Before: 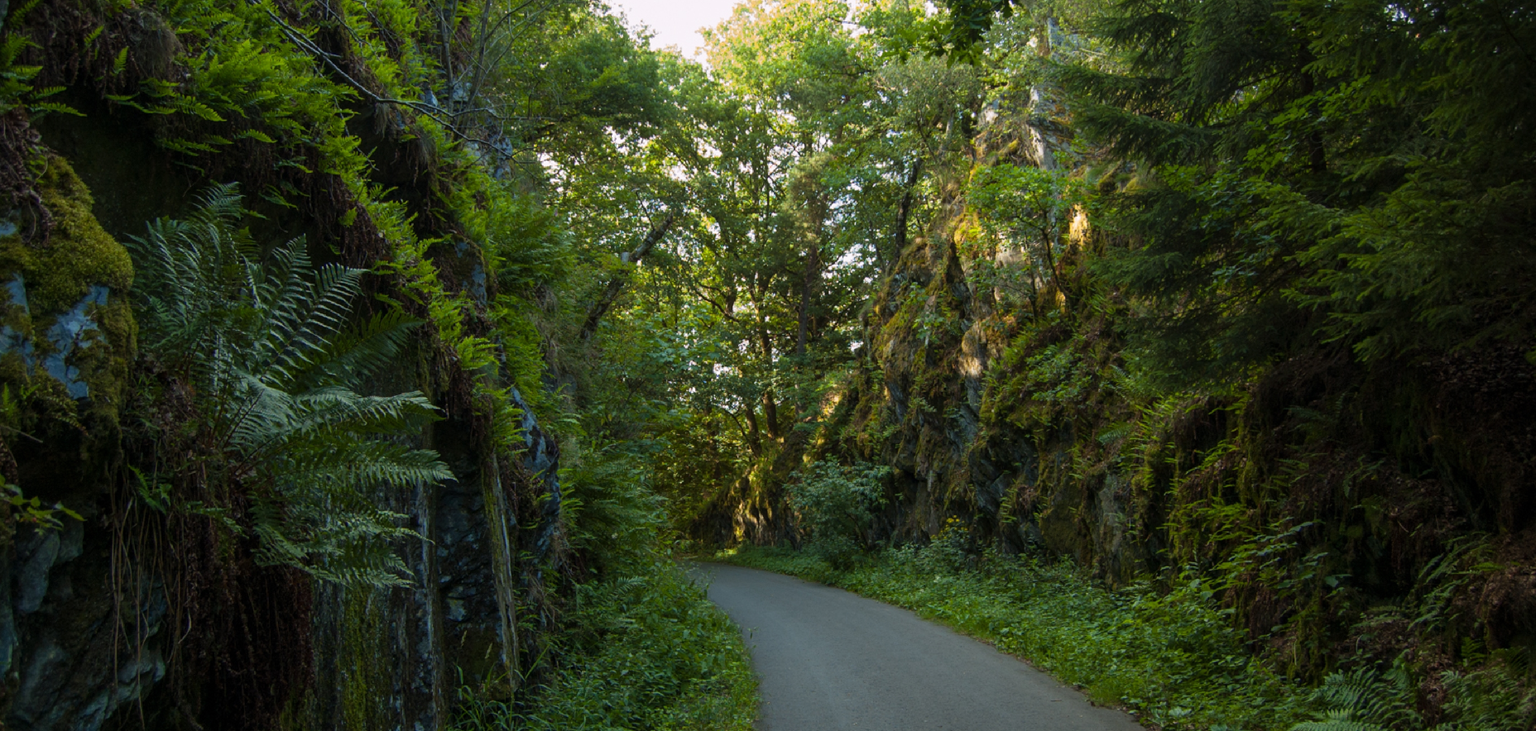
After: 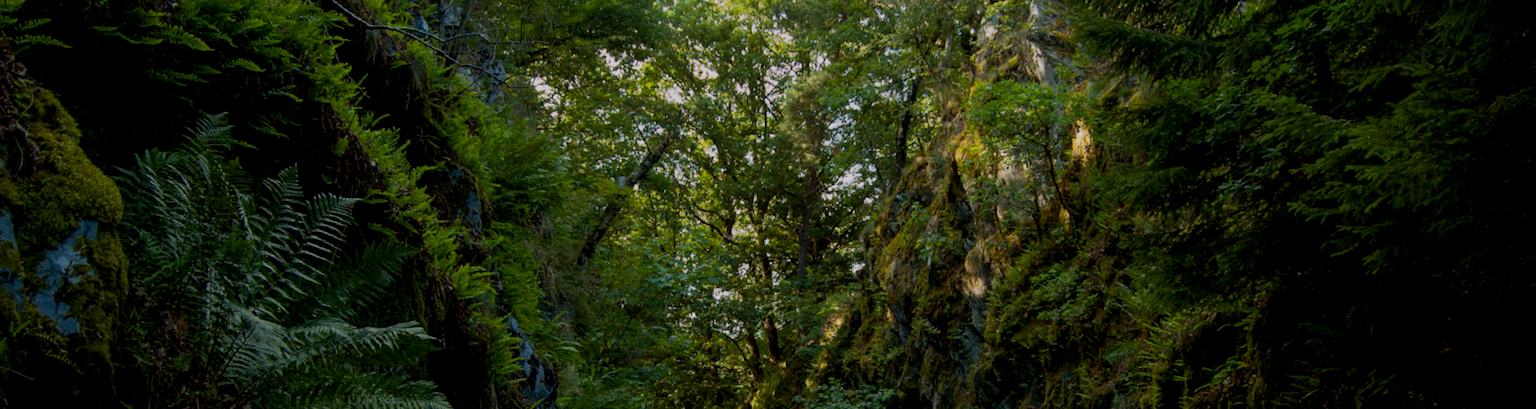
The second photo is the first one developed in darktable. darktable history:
crop and rotate: top 10.605%, bottom 33.274%
exposure: black level correction 0.009, exposure -0.637 EV, compensate highlight preservation false
rotate and perspective: rotation -1°, crop left 0.011, crop right 0.989, crop top 0.025, crop bottom 0.975
